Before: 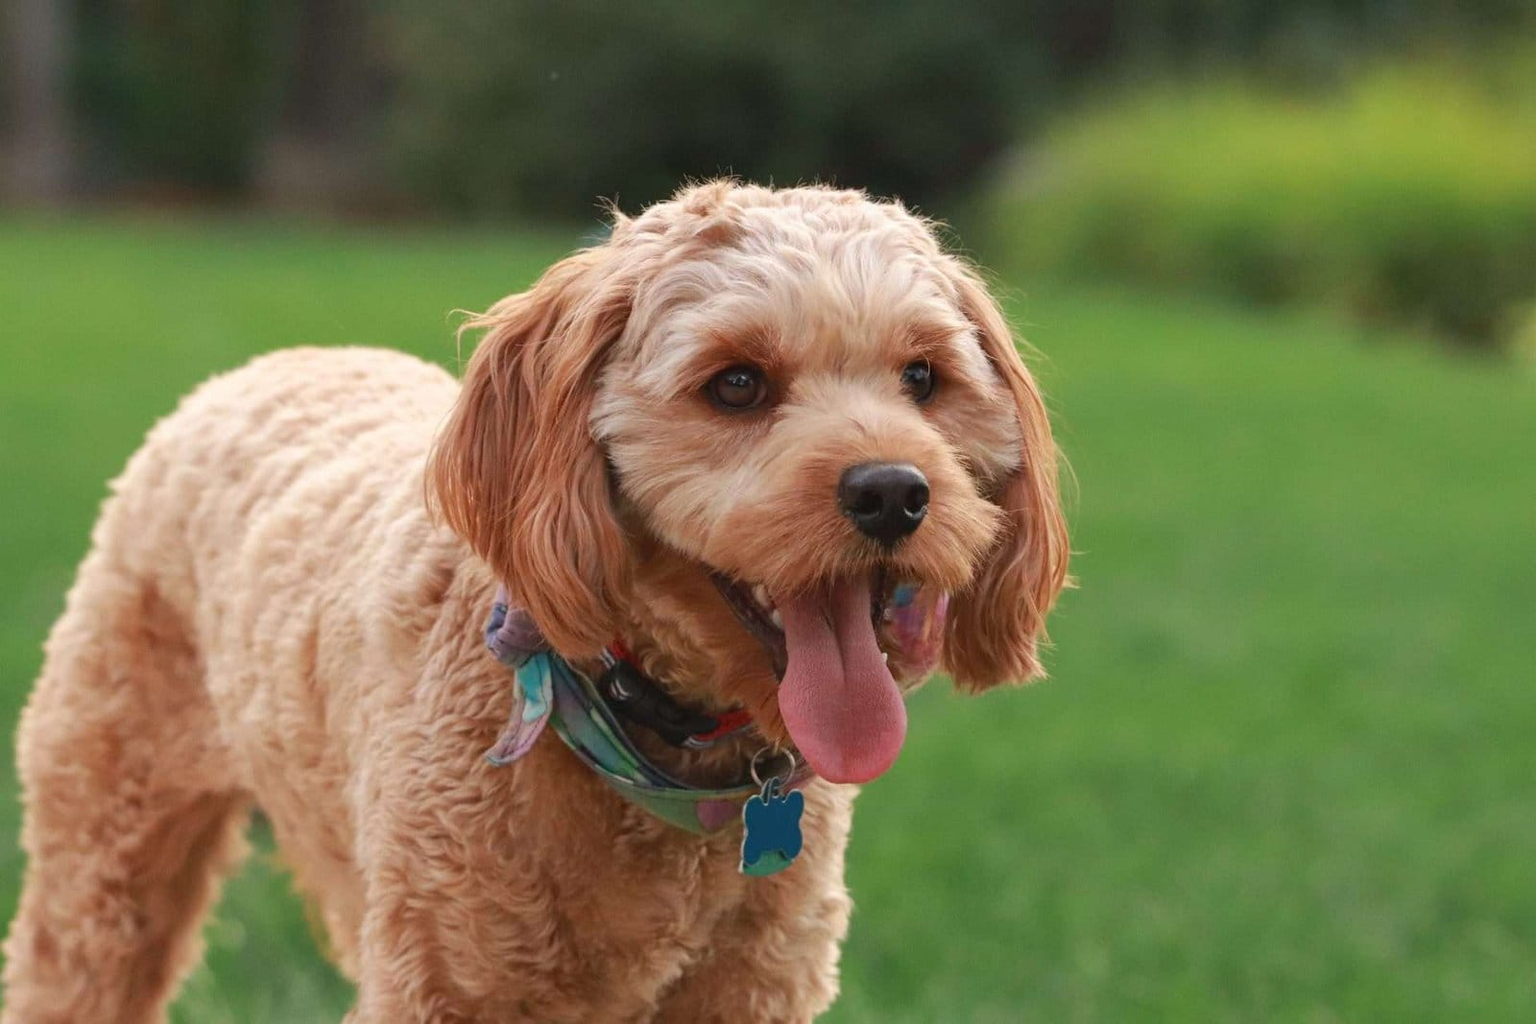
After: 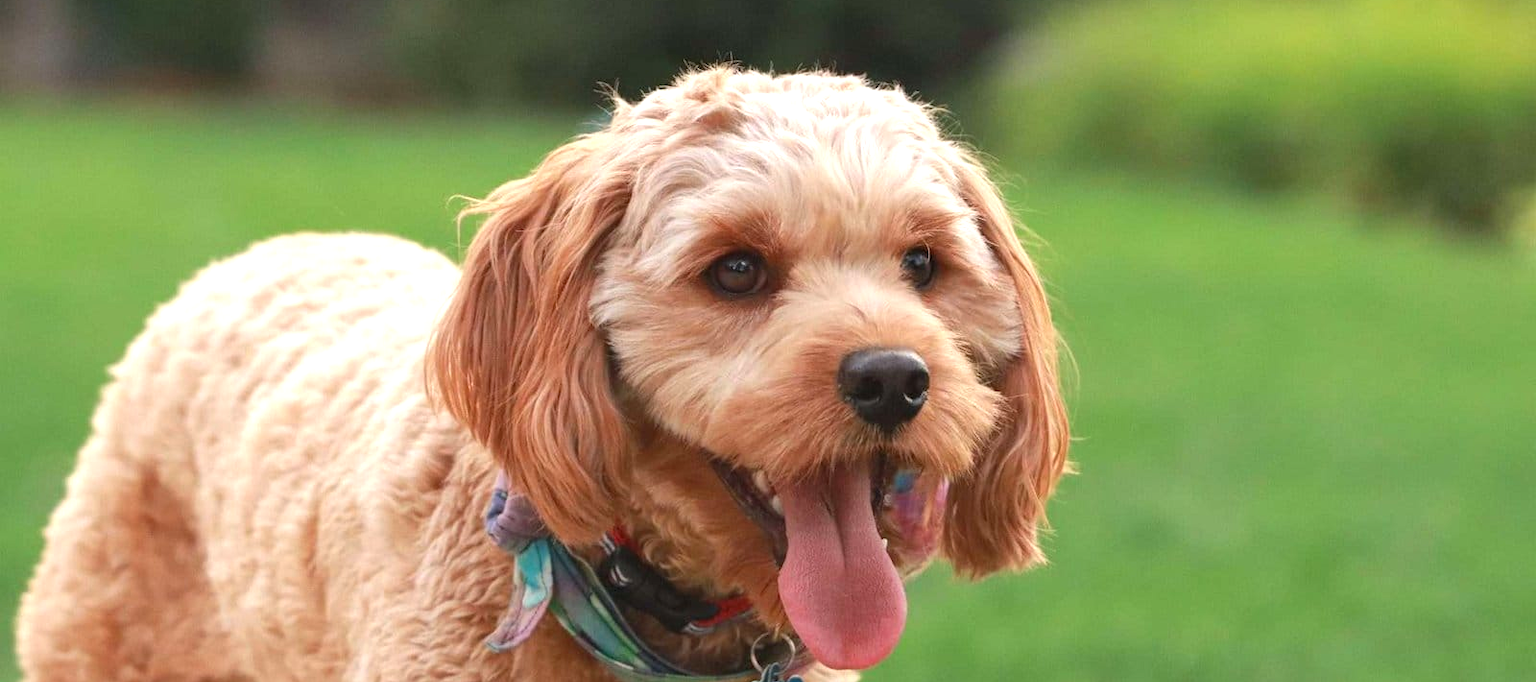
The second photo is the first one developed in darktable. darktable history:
crop: top 11.166%, bottom 22.168%
exposure: exposure 0.556 EV, compensate highlight preservation false
